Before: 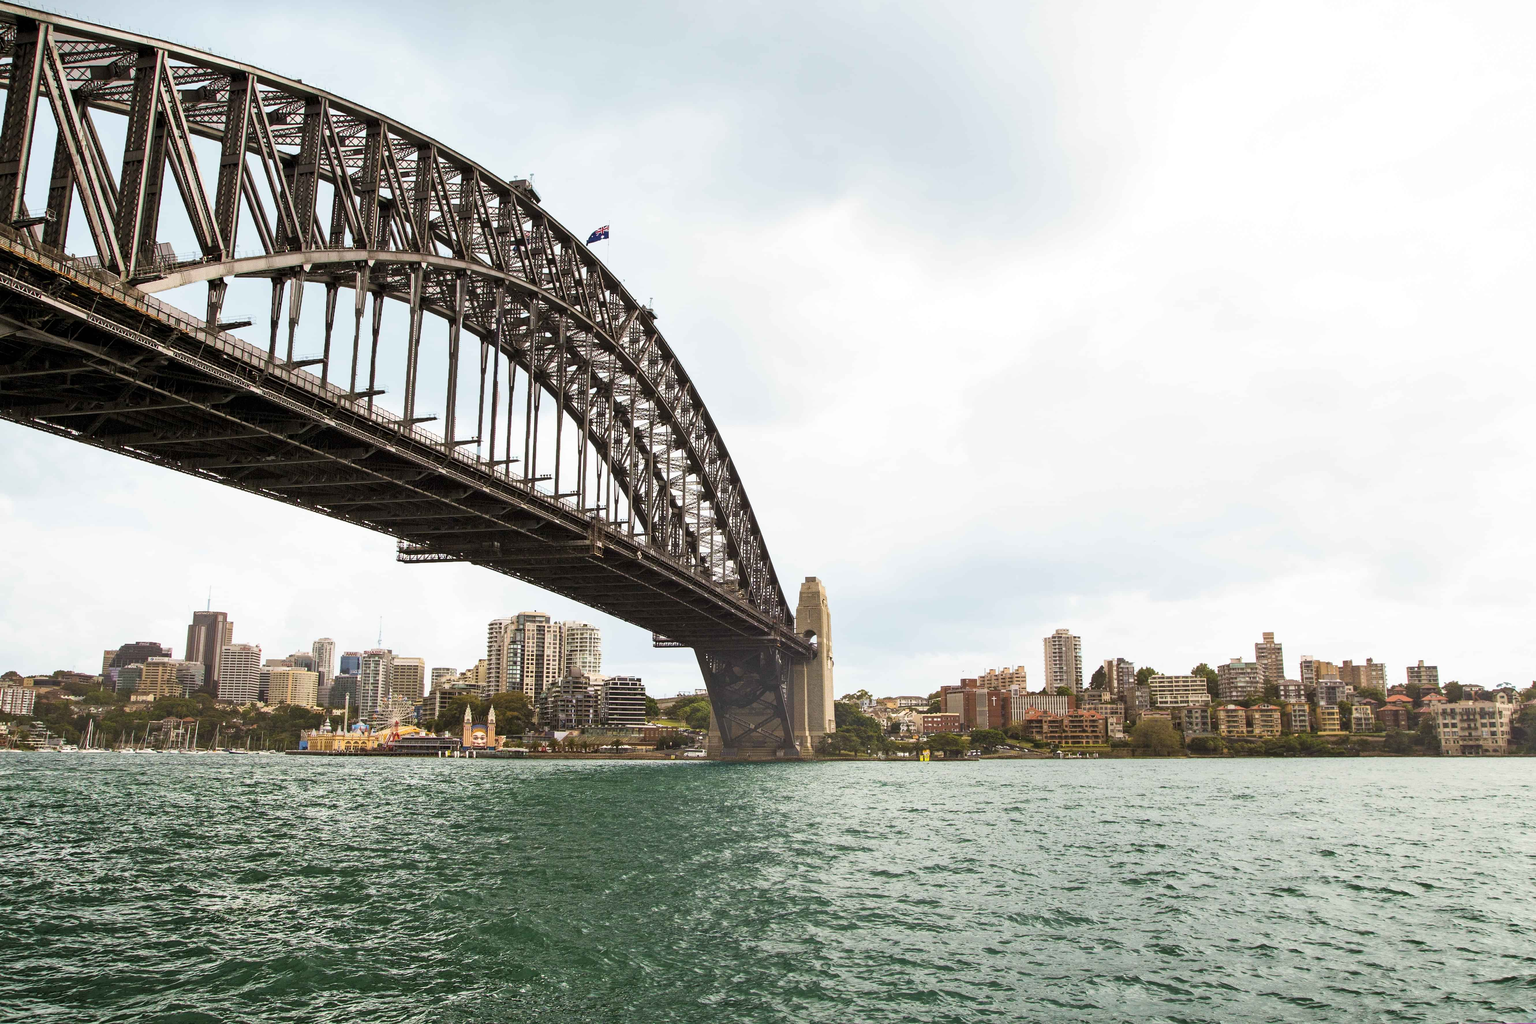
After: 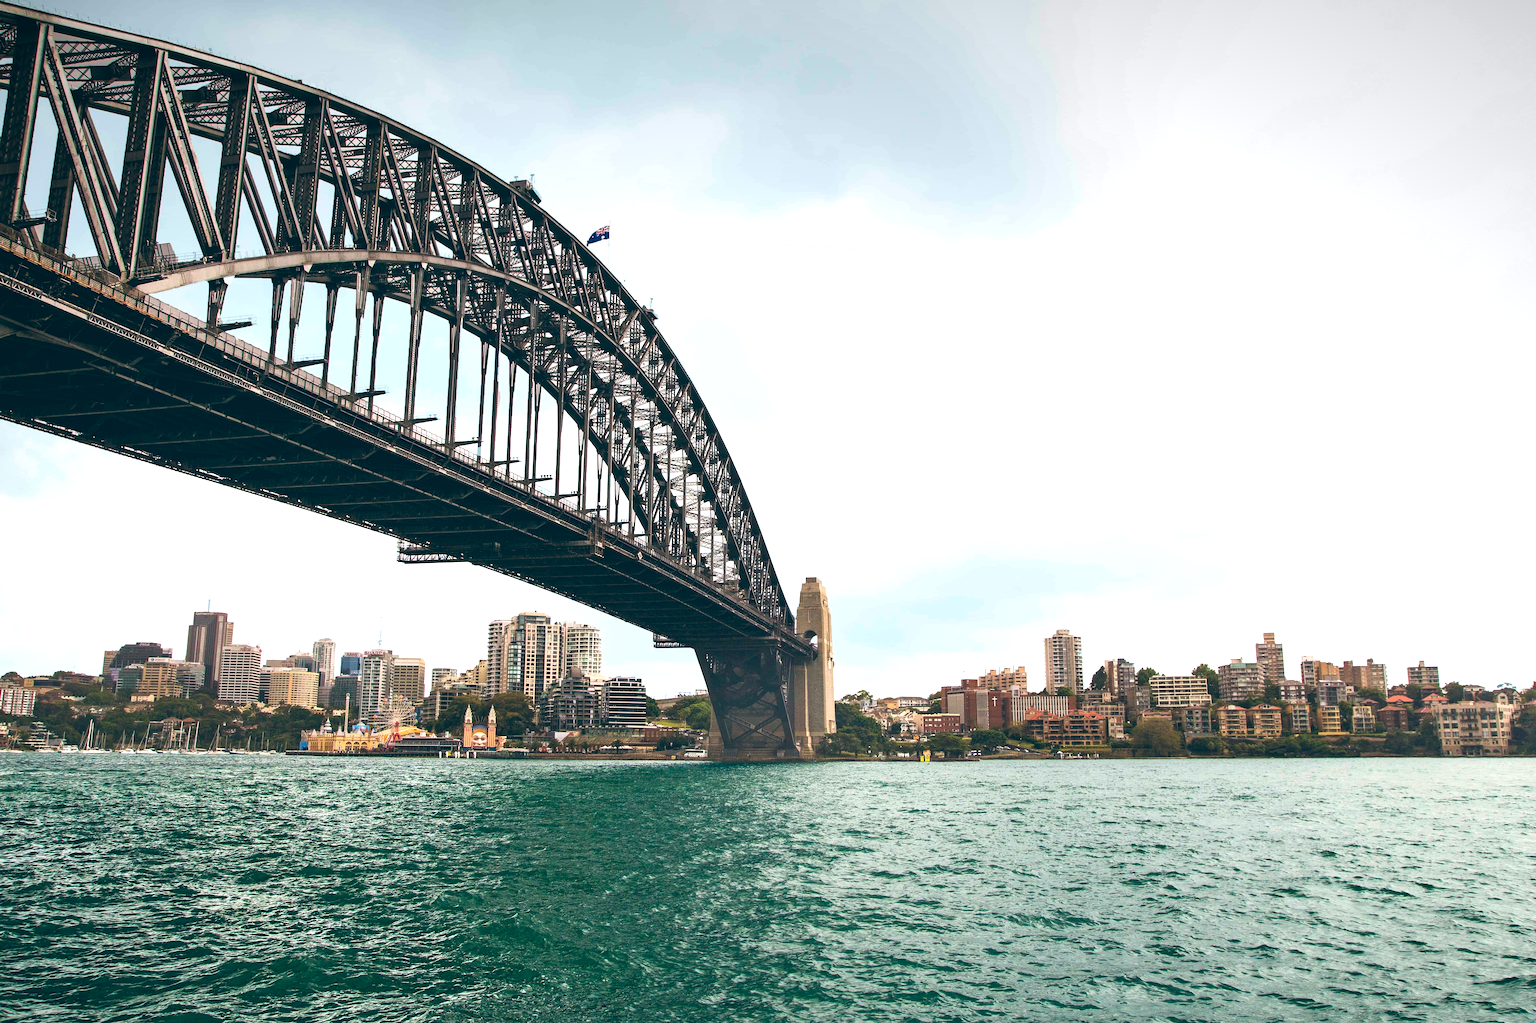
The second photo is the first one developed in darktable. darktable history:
vignetting: fall-off start 97.52%, fall-off radius 100%, brightness -0.574, saturation 0, center (-0.027, 0.404), width/height ratio 1.368, unbound false
color balance: lift [1.016, 0.983, 1, 1.017], gamma [0.958, 1, 1, 1], gain [0.981, 1.007, 0.993, 1.002], input saturation 118.26%, contrast 13.43%, contrast fulcrum 21.62%, output saturation 82.76%
